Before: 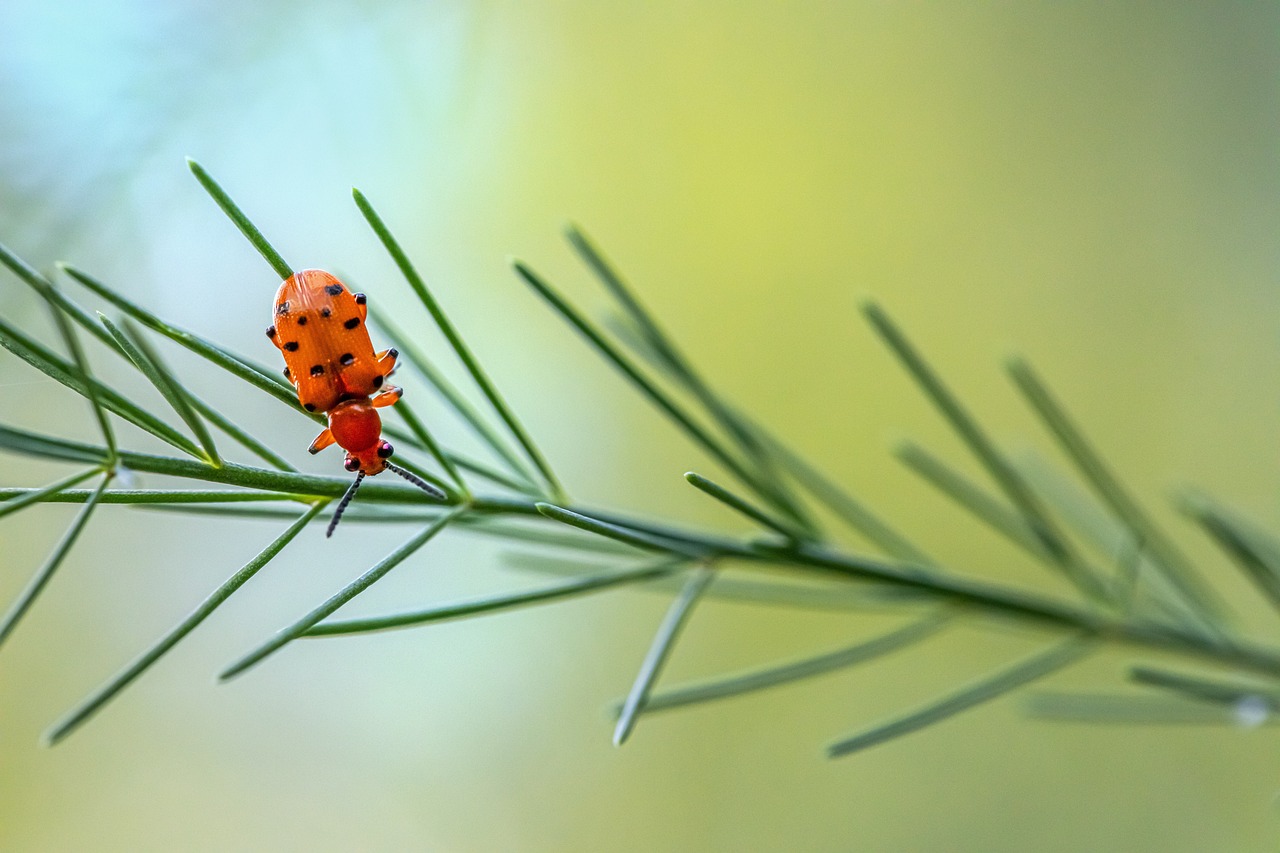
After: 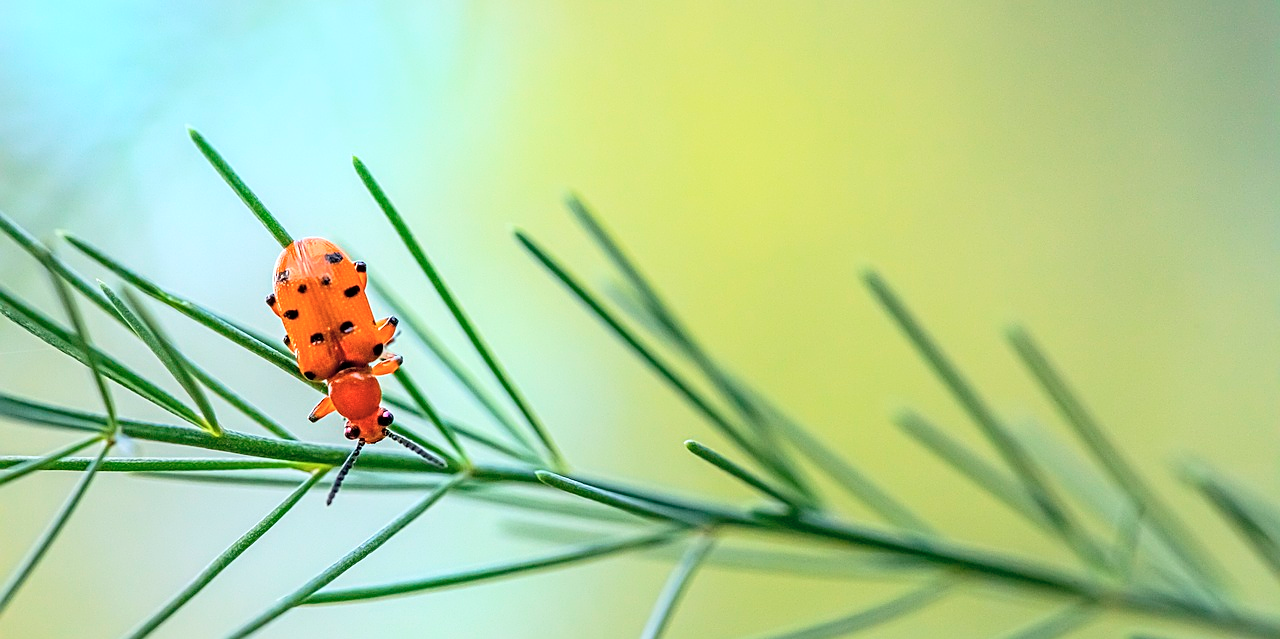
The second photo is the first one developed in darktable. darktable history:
sharpen: on, module defaults
contrast brightness saturation: contrast 0.14, brightness 0.21
crop: top 3.857%, bottom 21.132%
